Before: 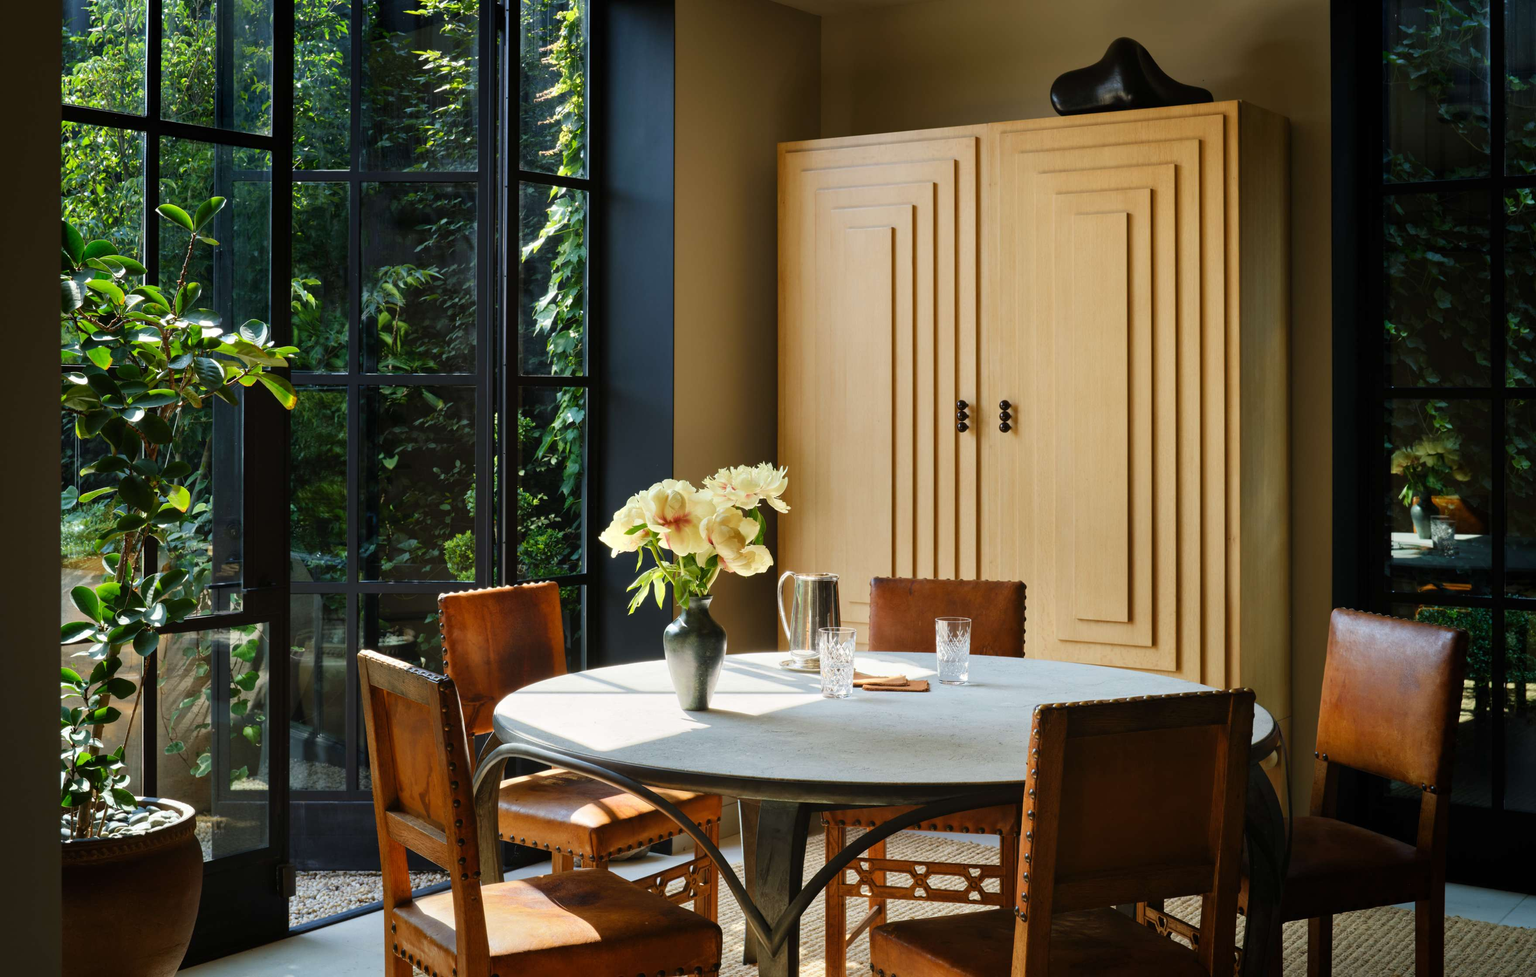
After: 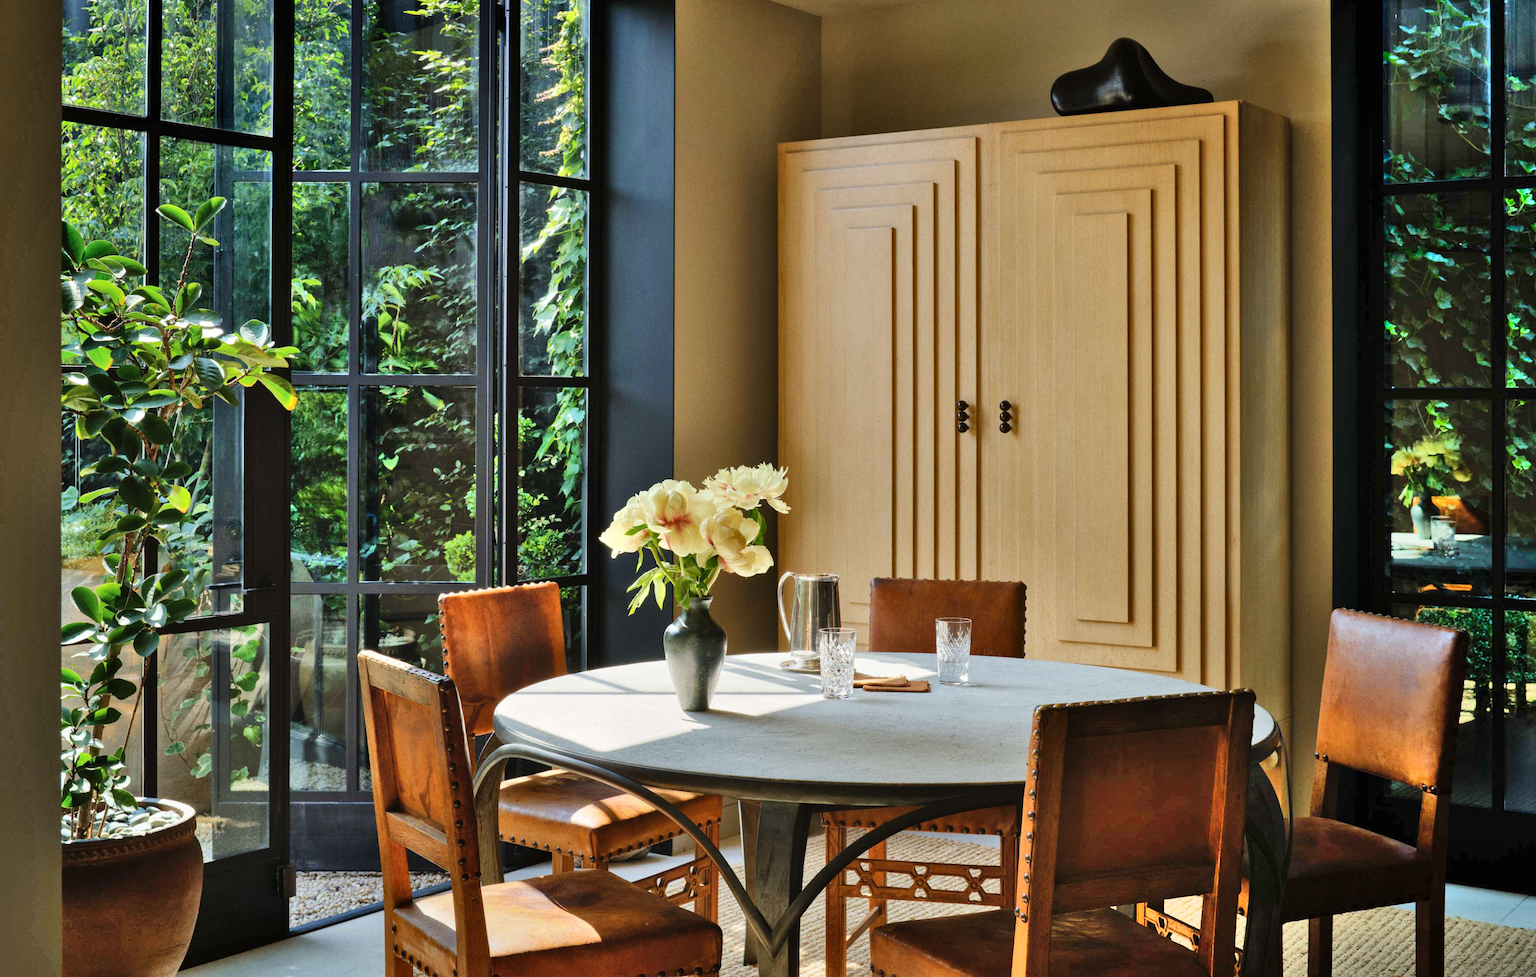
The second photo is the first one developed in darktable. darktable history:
grain: coarseness 0.09 ISO
shadows and highlights: shadows 75, highlights -60.85, soften with gaussian
